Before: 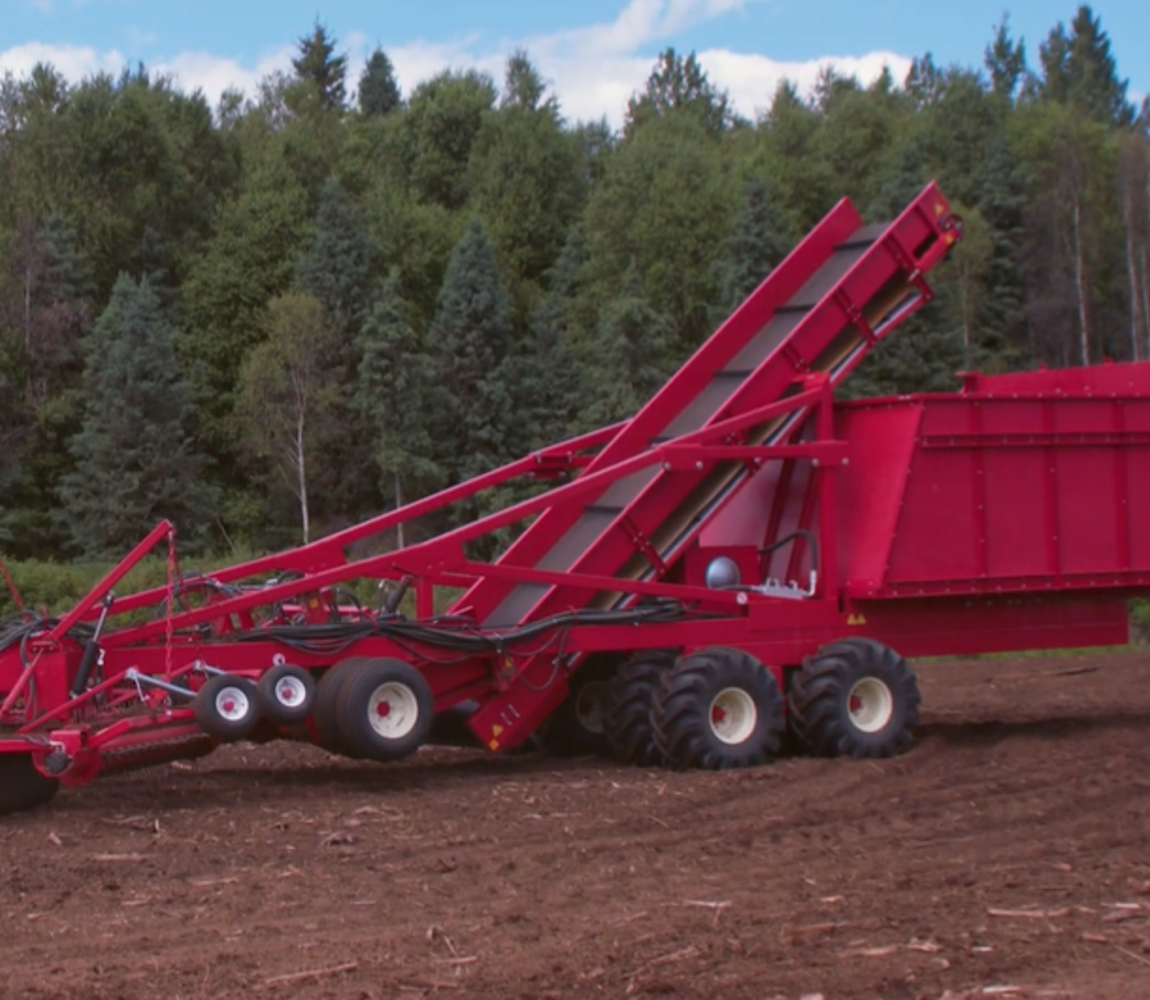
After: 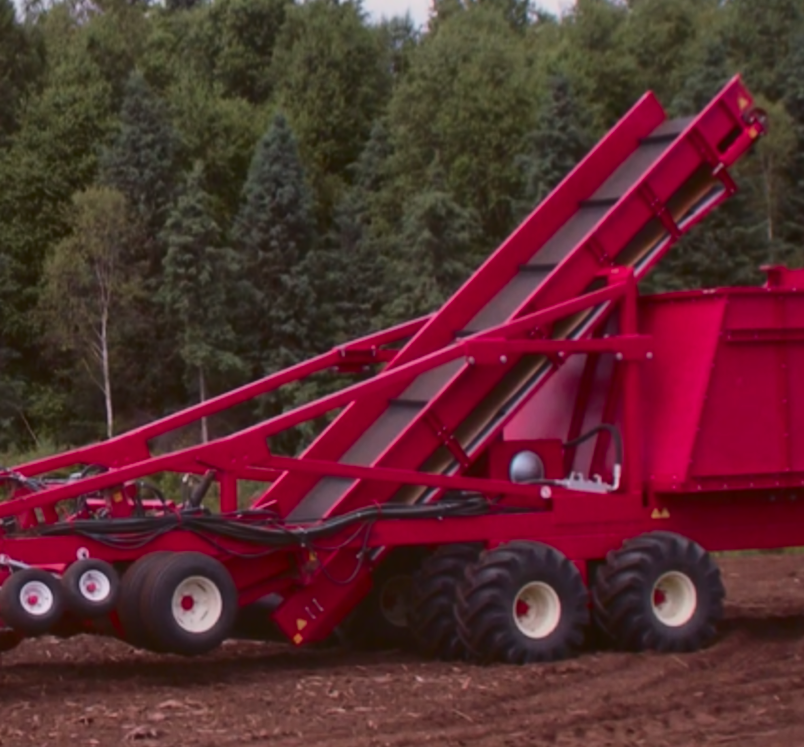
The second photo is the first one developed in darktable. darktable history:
tone curve: curves: ch0 [(0, 0.019) (0.204, 0.162) (0.491, 0.519) (0.748, 0.765) (1, 0.919)]; ch1 [(0, 0) (0.179, 0.173) (0.322, 0.32) (0.442, 0.447) (0.496, 0.504) (0.566, 0.585) (0.761, 0.803) (1, 1)]; ch2 [(0, 0) (0.434, 0.447) (0.483, 0.487) (0.555, 0.563) (0.697, 0.68) (1, 1)], color space Lab, independent channels, preserve colors none
crop and rotate: left 17.046%, top 10.659%, right 12.989%, bottom 14.553%
